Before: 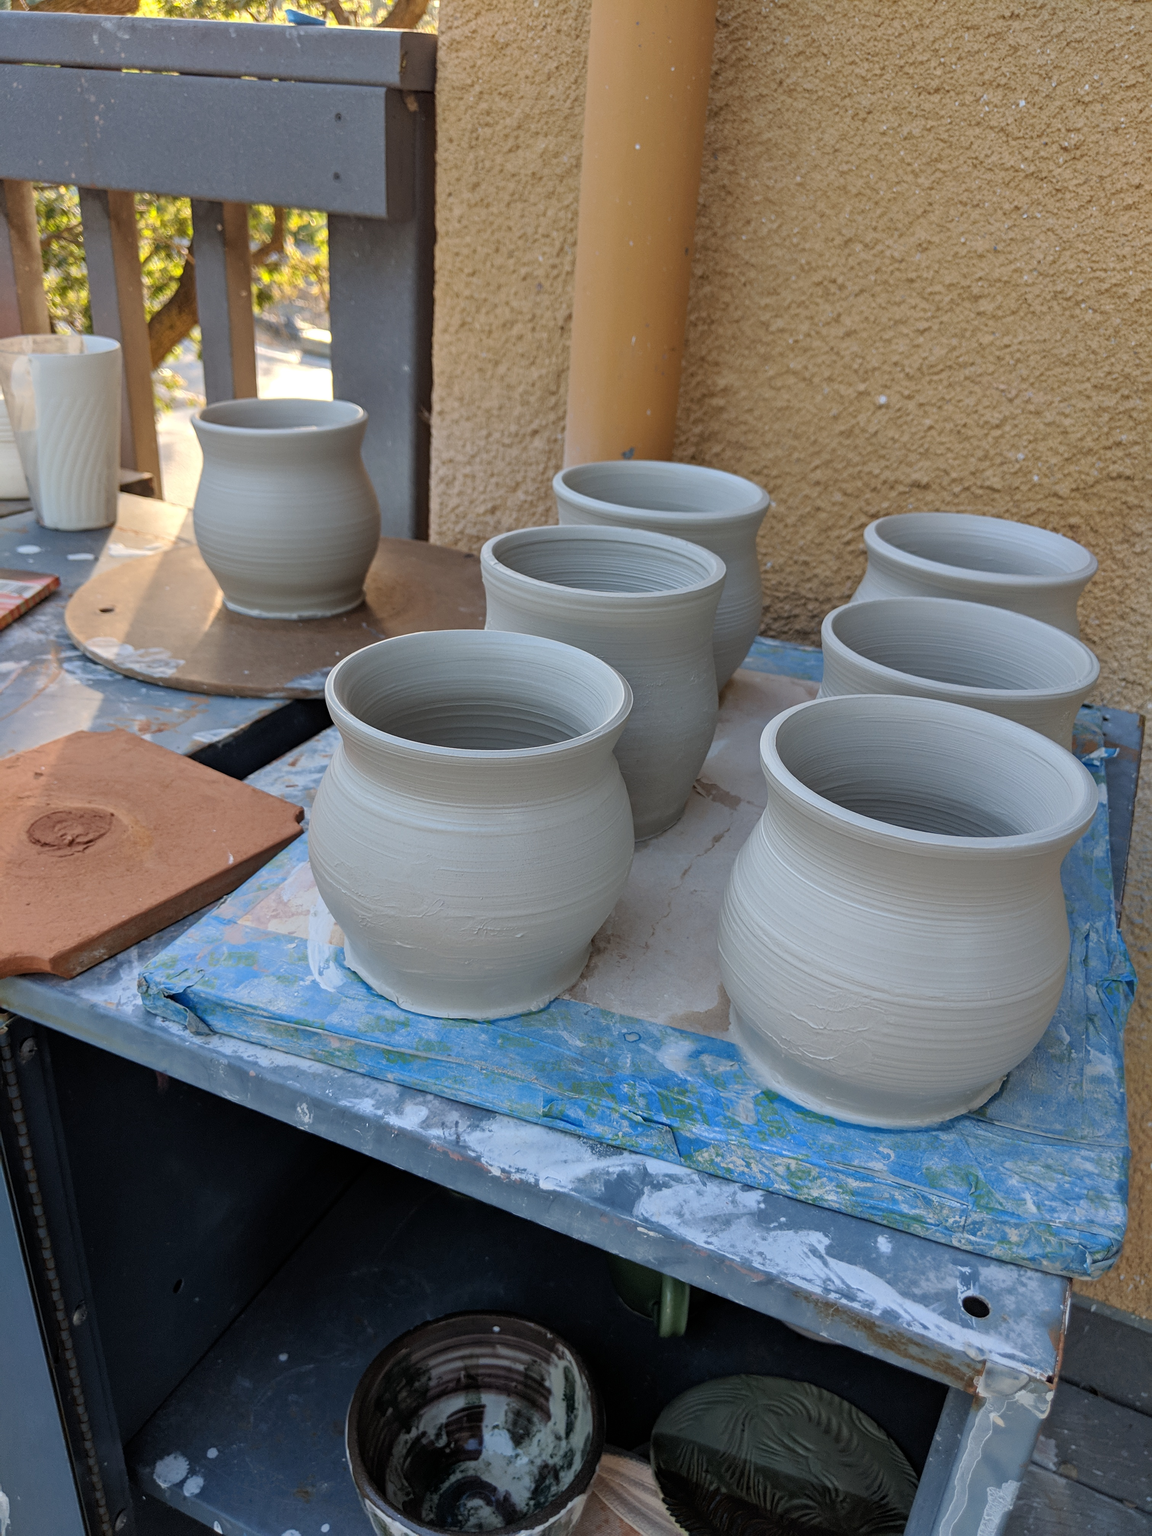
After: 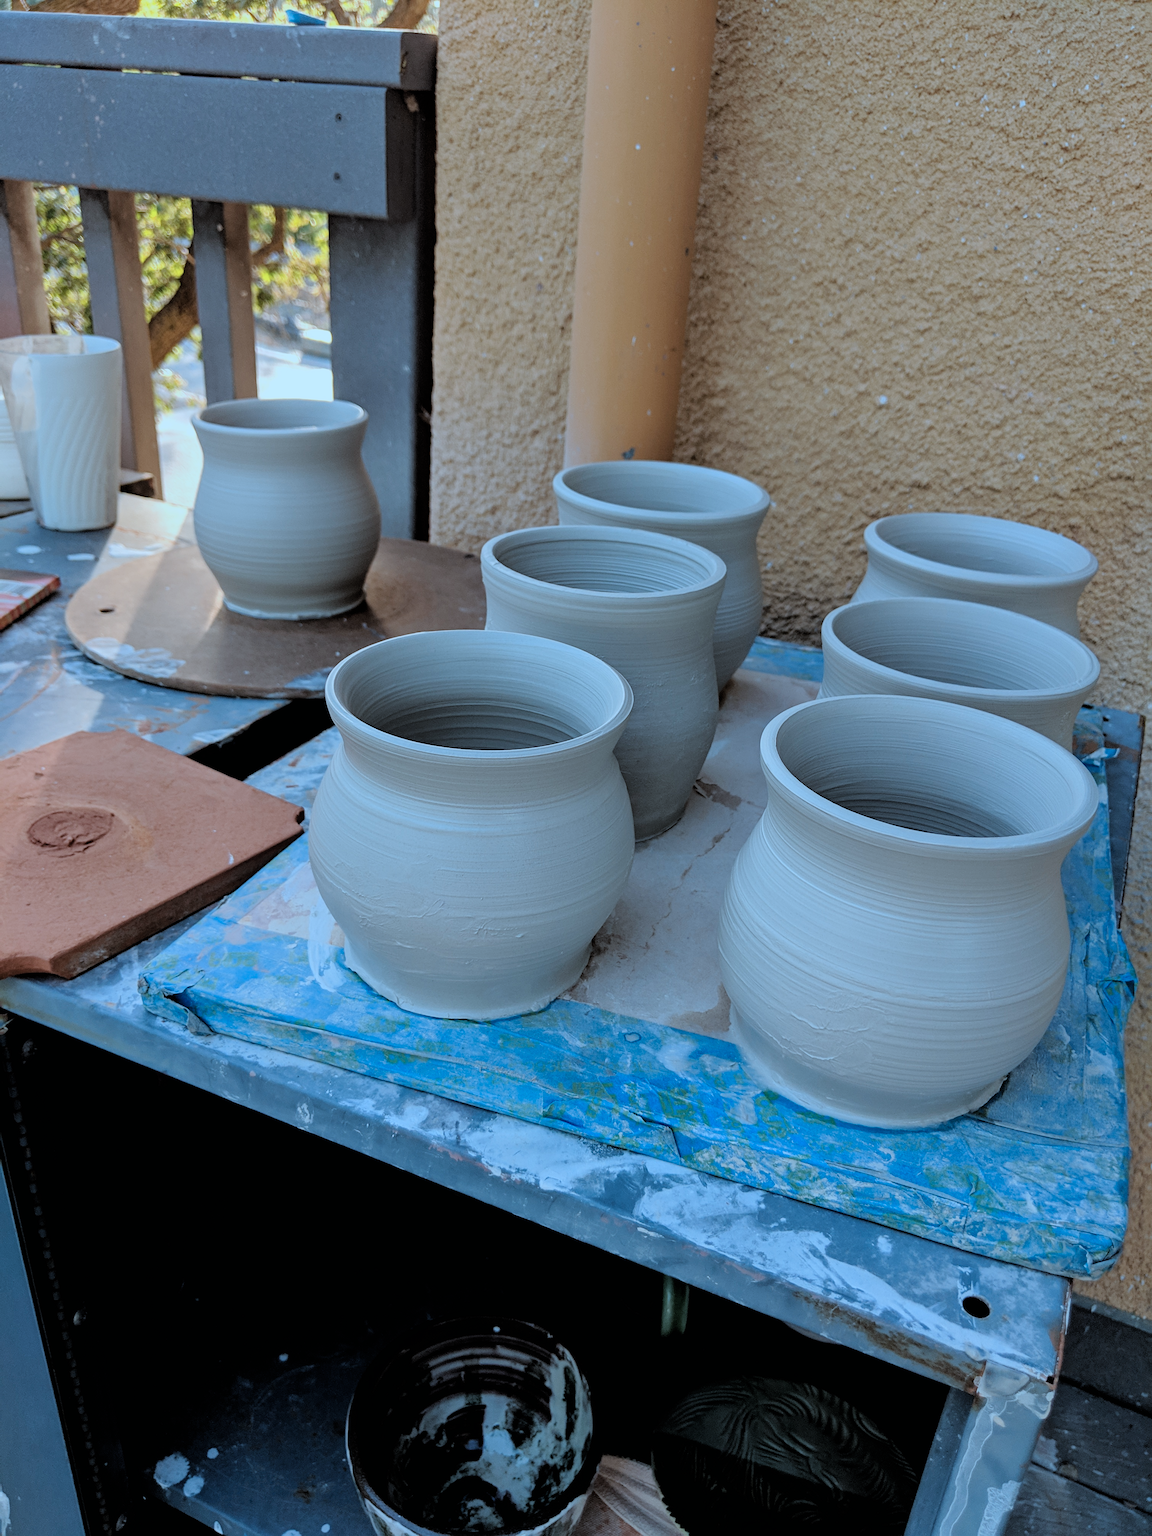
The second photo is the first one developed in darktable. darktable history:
color correction: highlights a* -9.06, highlights b* -23.17
filmic rgb: black relative exposure -3.81 EV, white relative exposure 3.49 EV, hardness 2.66, contrast 1.102
